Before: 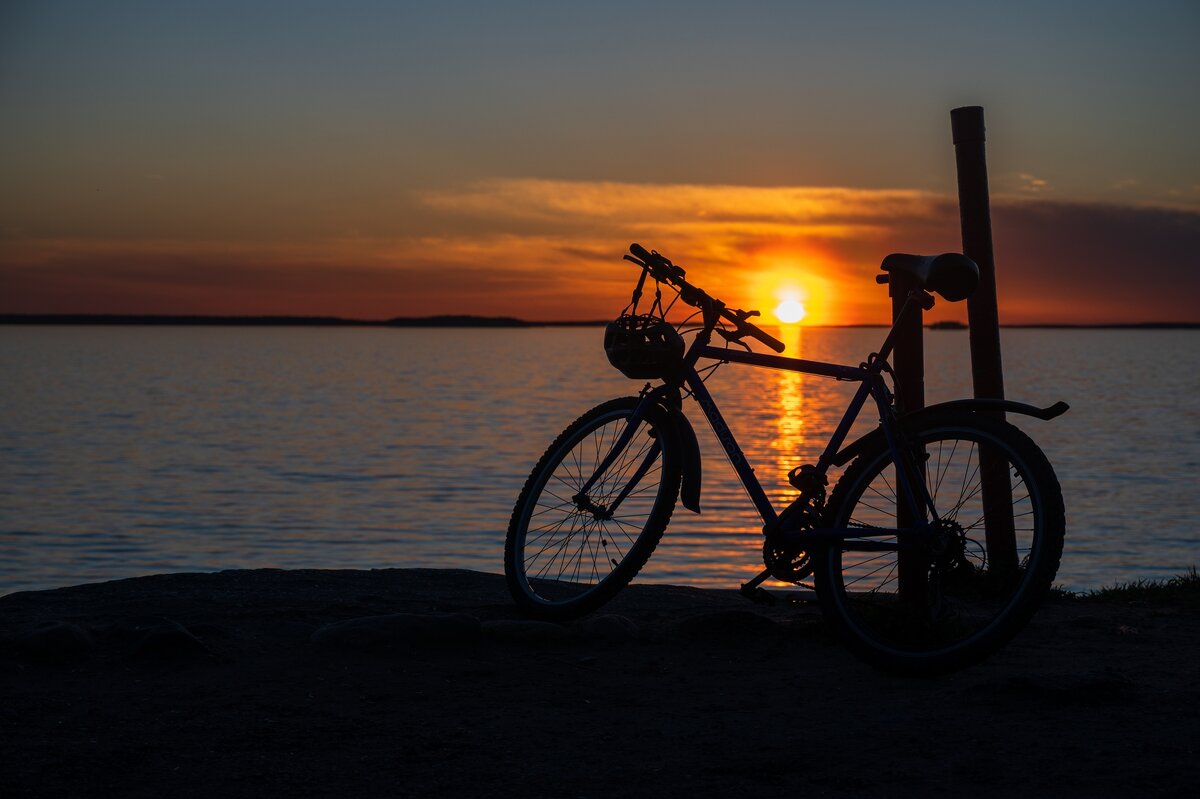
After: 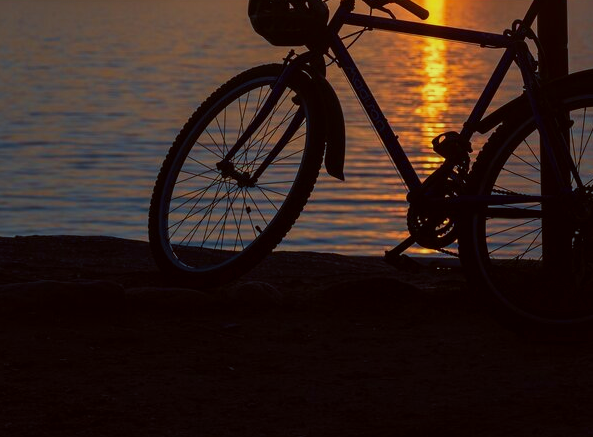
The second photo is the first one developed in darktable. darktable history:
color correction: highlights a* -4.98, highlights b* -3.76, shadows a* 3.83, shadows b* 4.08
velvia: on, module defaults
crop: left 29.672%, top 41.786%, right 20.851%, bottom 3.487%
white balance: red 0.925, blue 1.046
